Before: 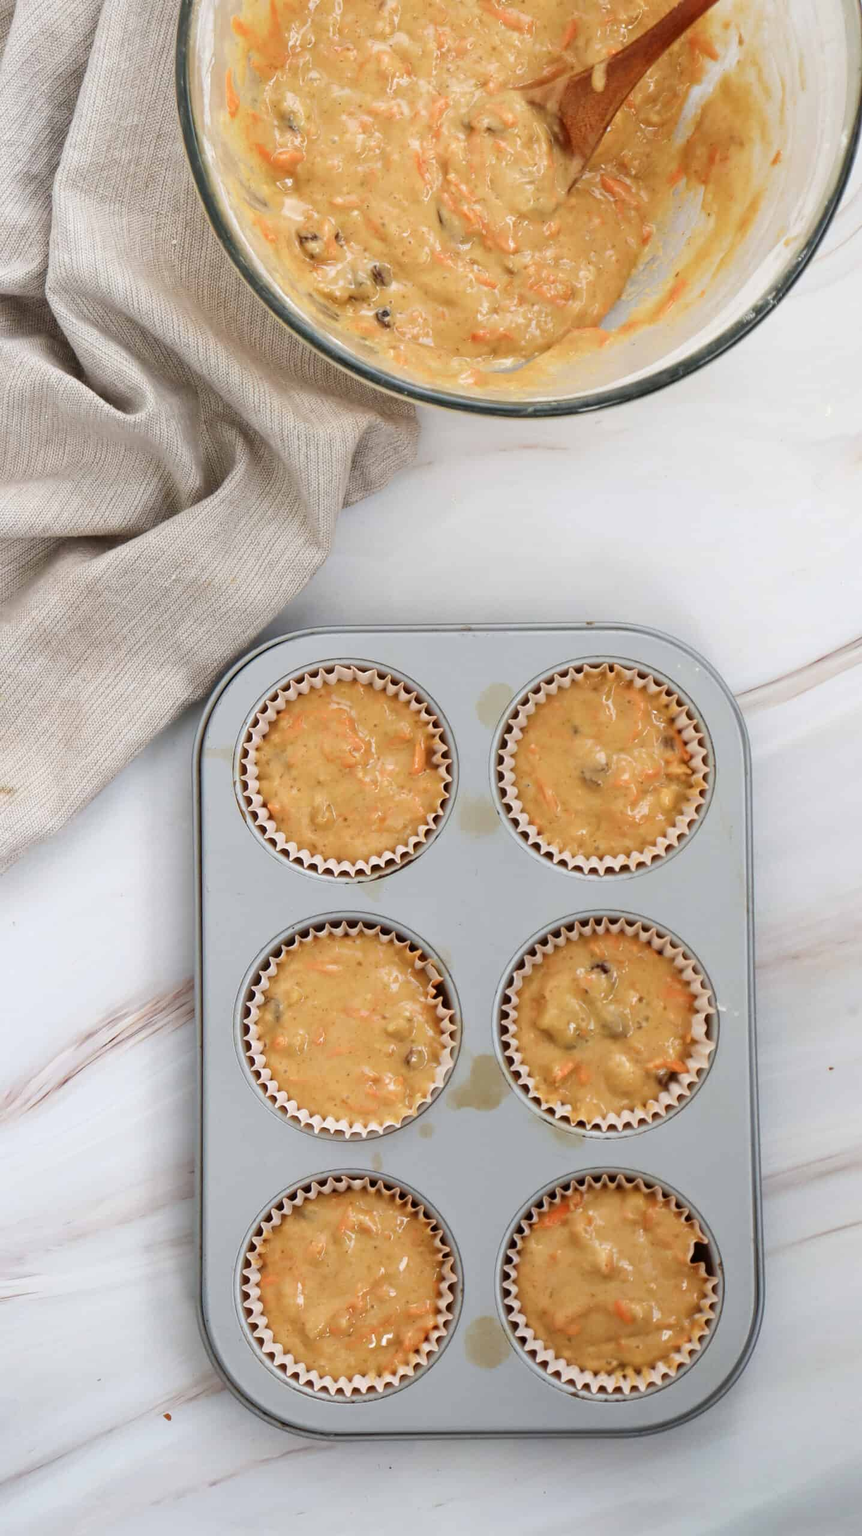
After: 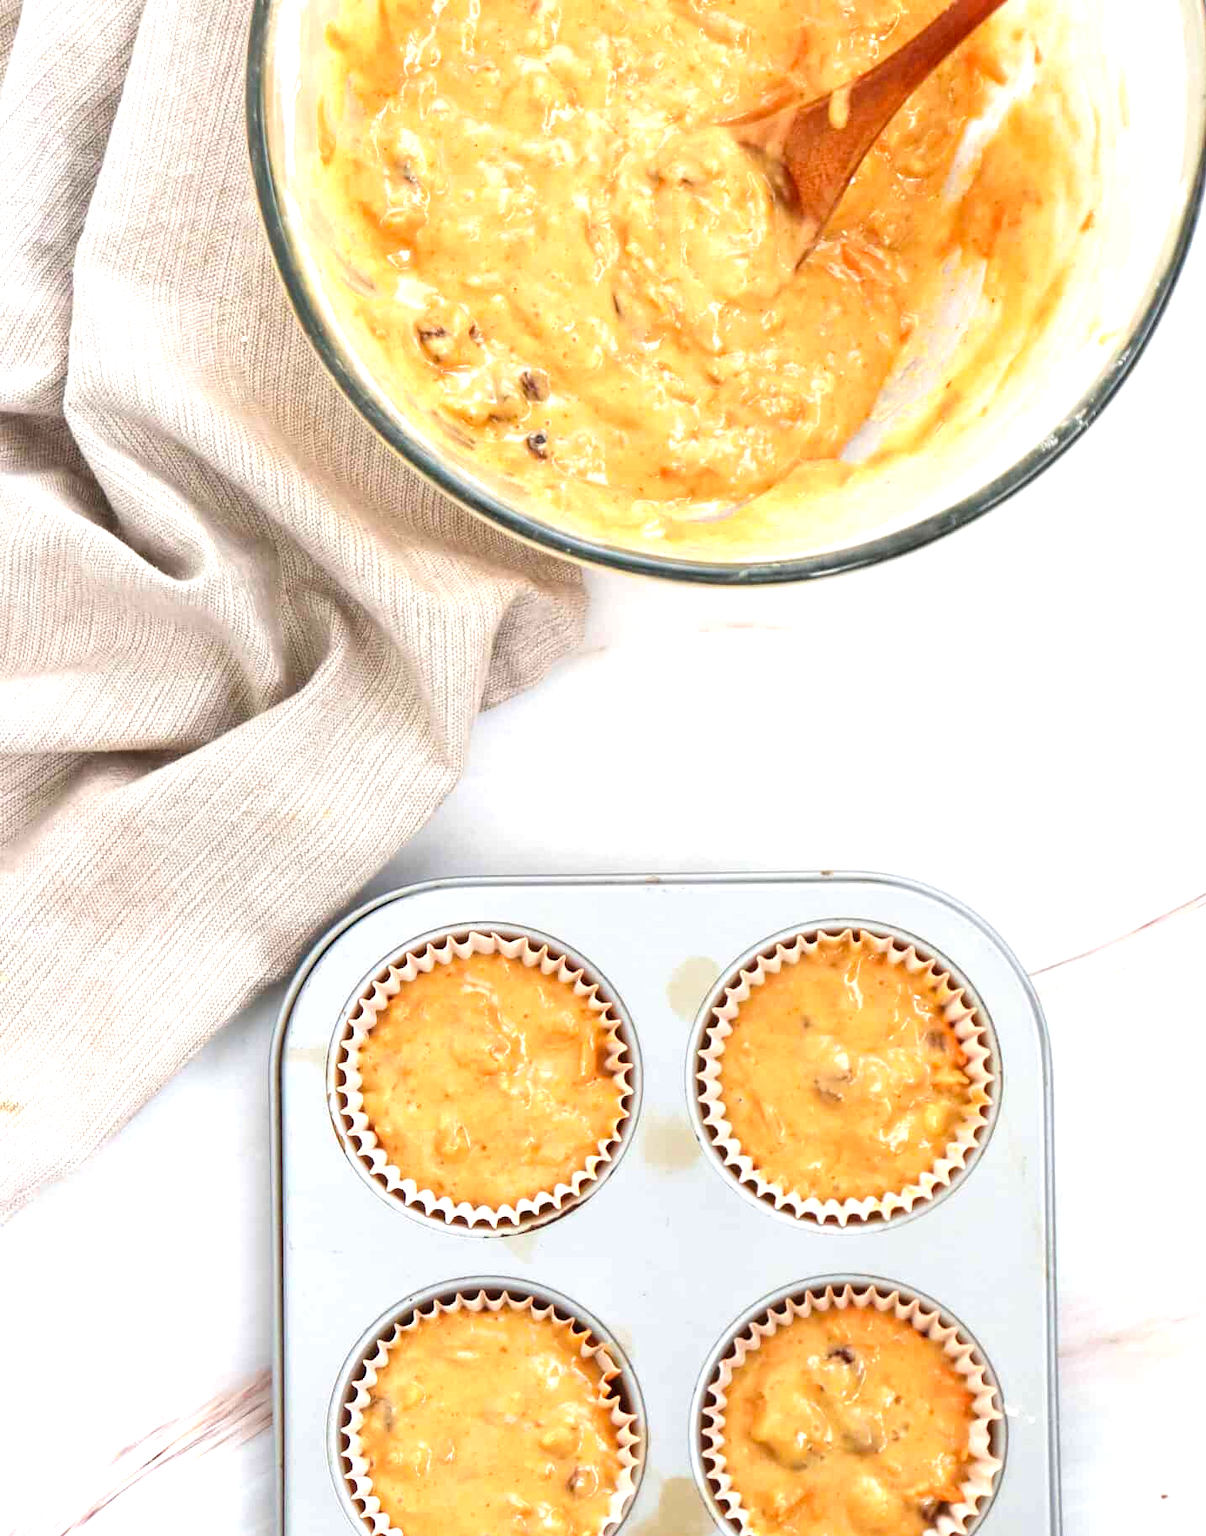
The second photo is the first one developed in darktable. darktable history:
crop: bottom 28.576%
exposure: black level correction 0, exposure 0.953 EV, compensate exposure bias true, compensate highlight preservation false
